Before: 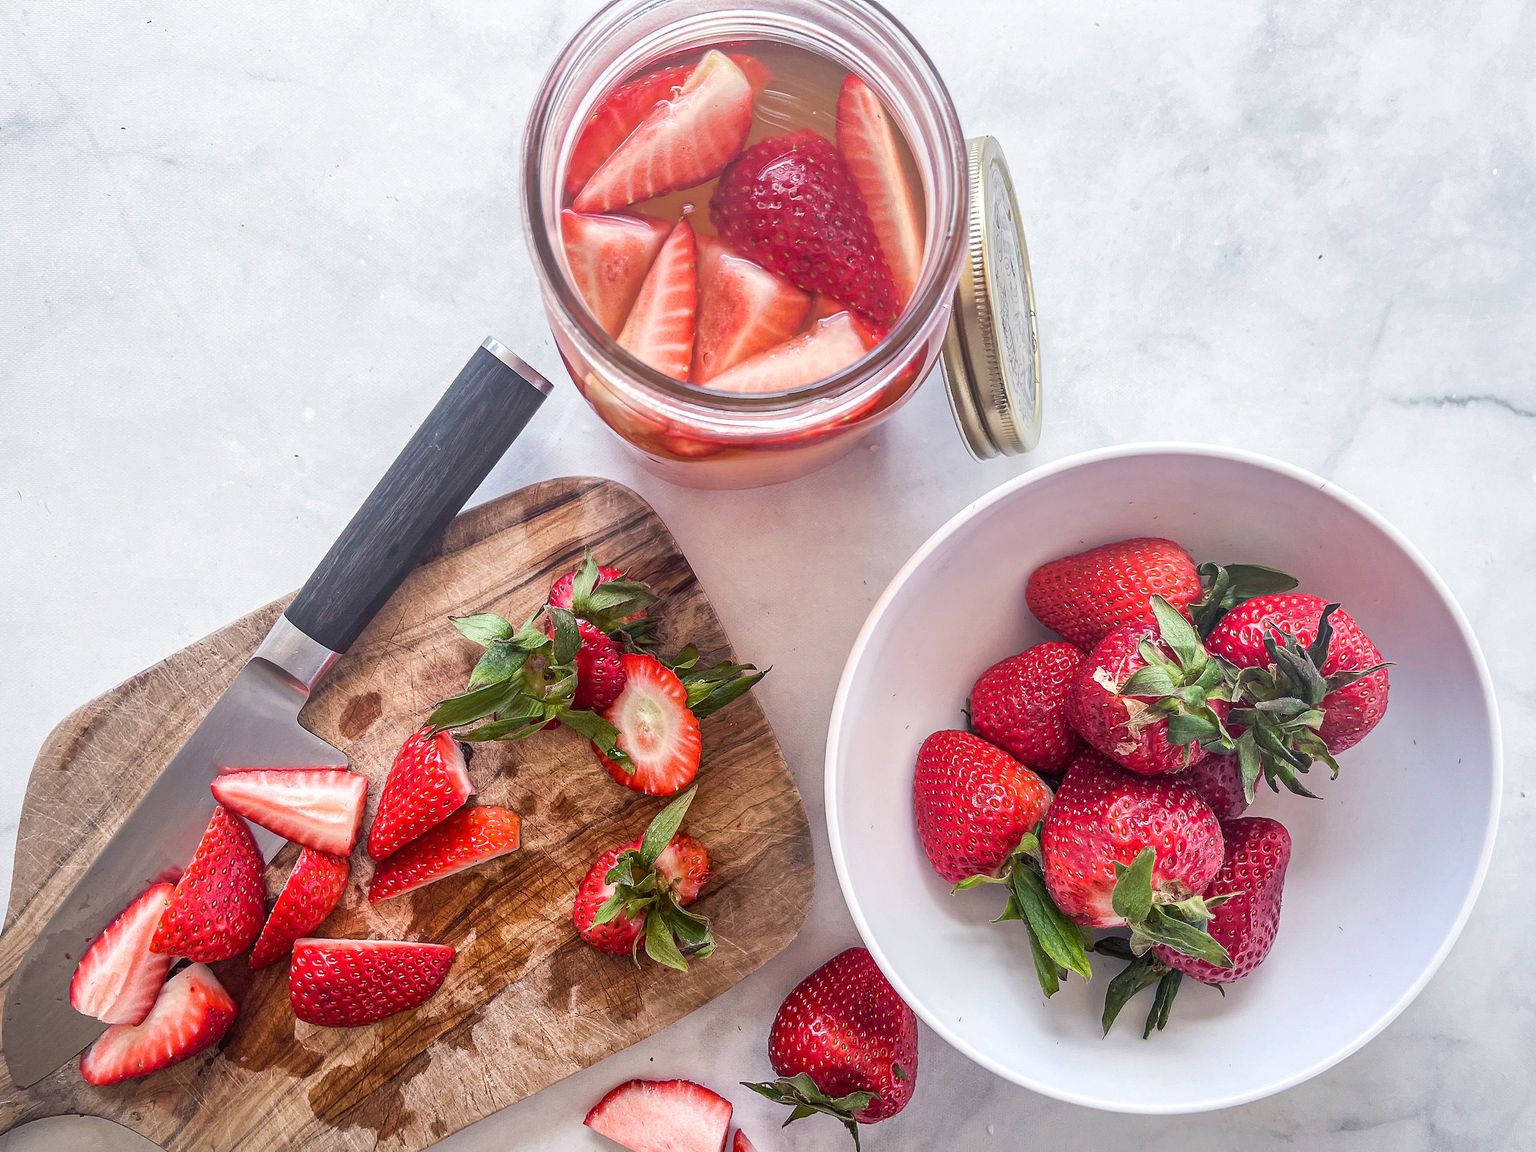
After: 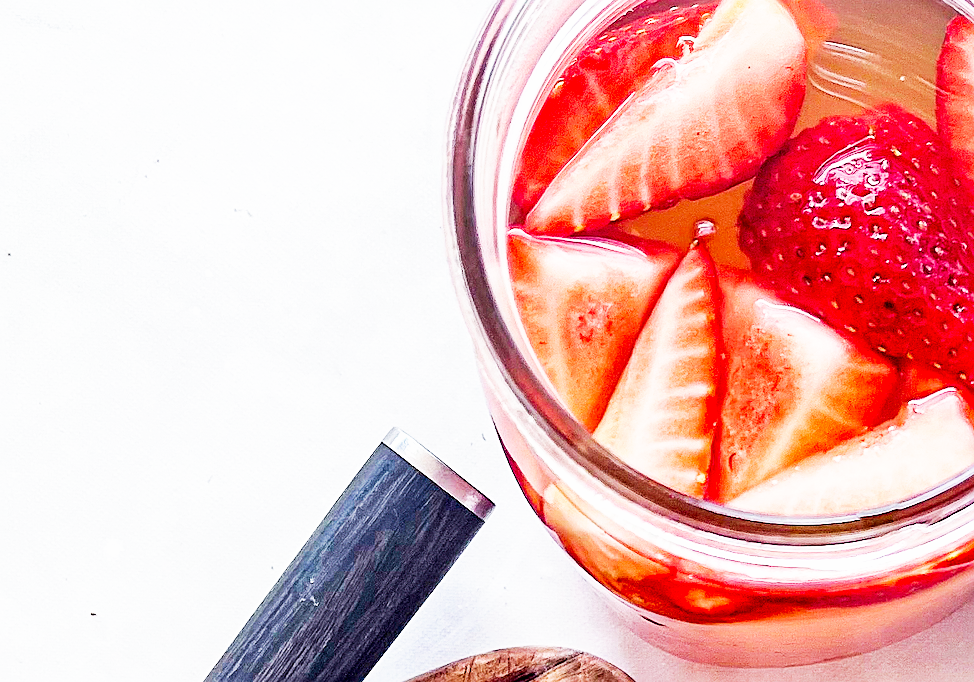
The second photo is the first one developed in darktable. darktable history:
sharpen: on, module defaults
base curve: curves: ch0 [(0, 0) (0.007, 0.004) (0.027, 0.03) (0.046, 0.07) (0.207, 0.54) (0.442, 0.872) (0.673, 0.972) (1, 1)], preserve colors none
exposure: black level correction 0.046, exposure -0.228 EV, compensate highlight preservation false
crop: left 15.452%, top 5.459%, right 43.956%, bottom 56.62%
